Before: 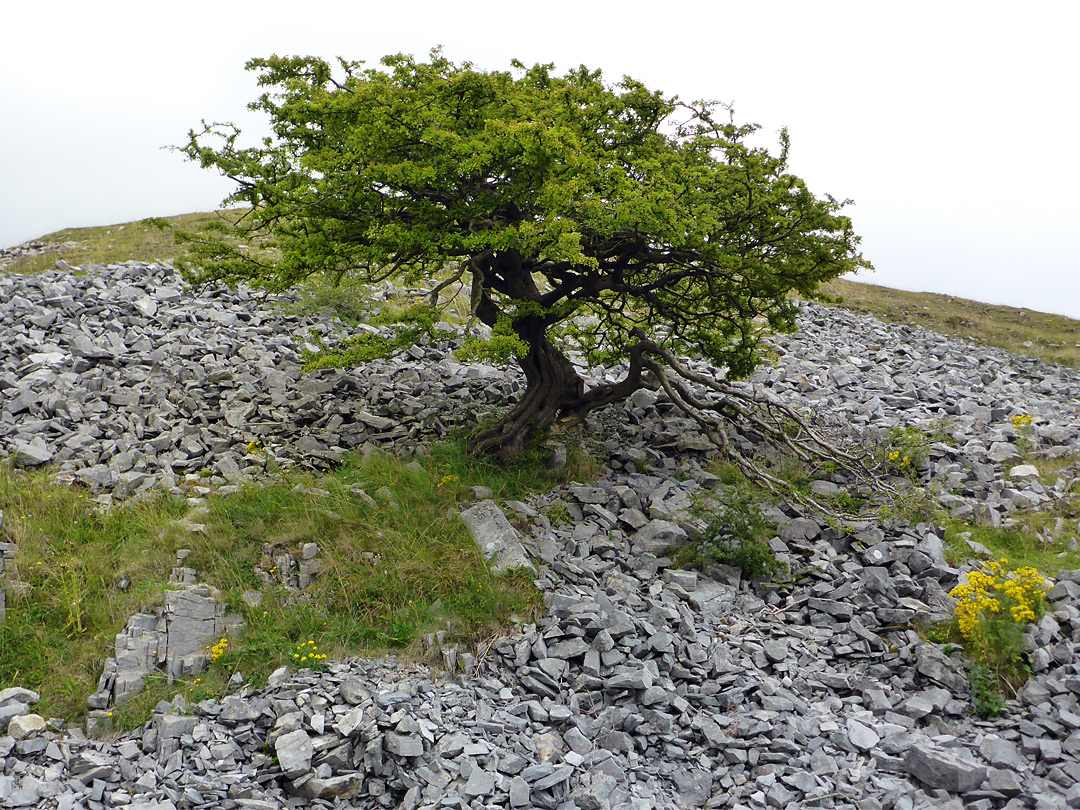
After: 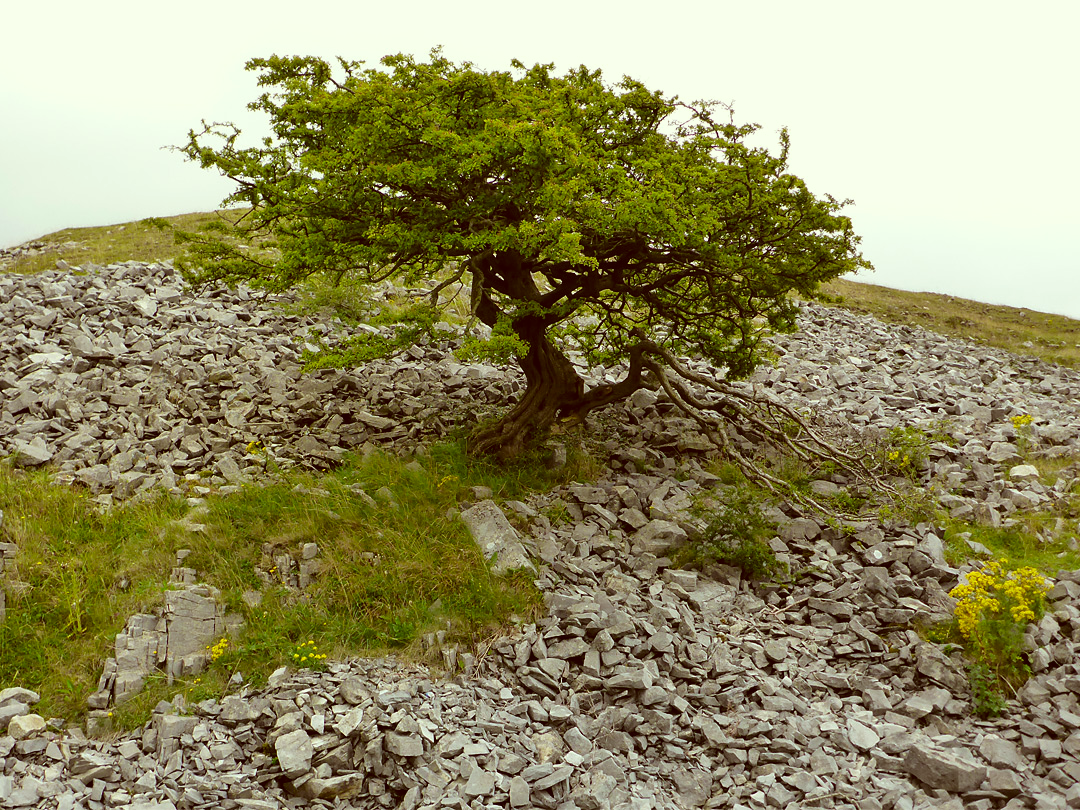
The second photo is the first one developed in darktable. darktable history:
color correction: highlights a* -6.22, highlights b* 9.37, shadows a* 10.28, shadows b* 23.36
